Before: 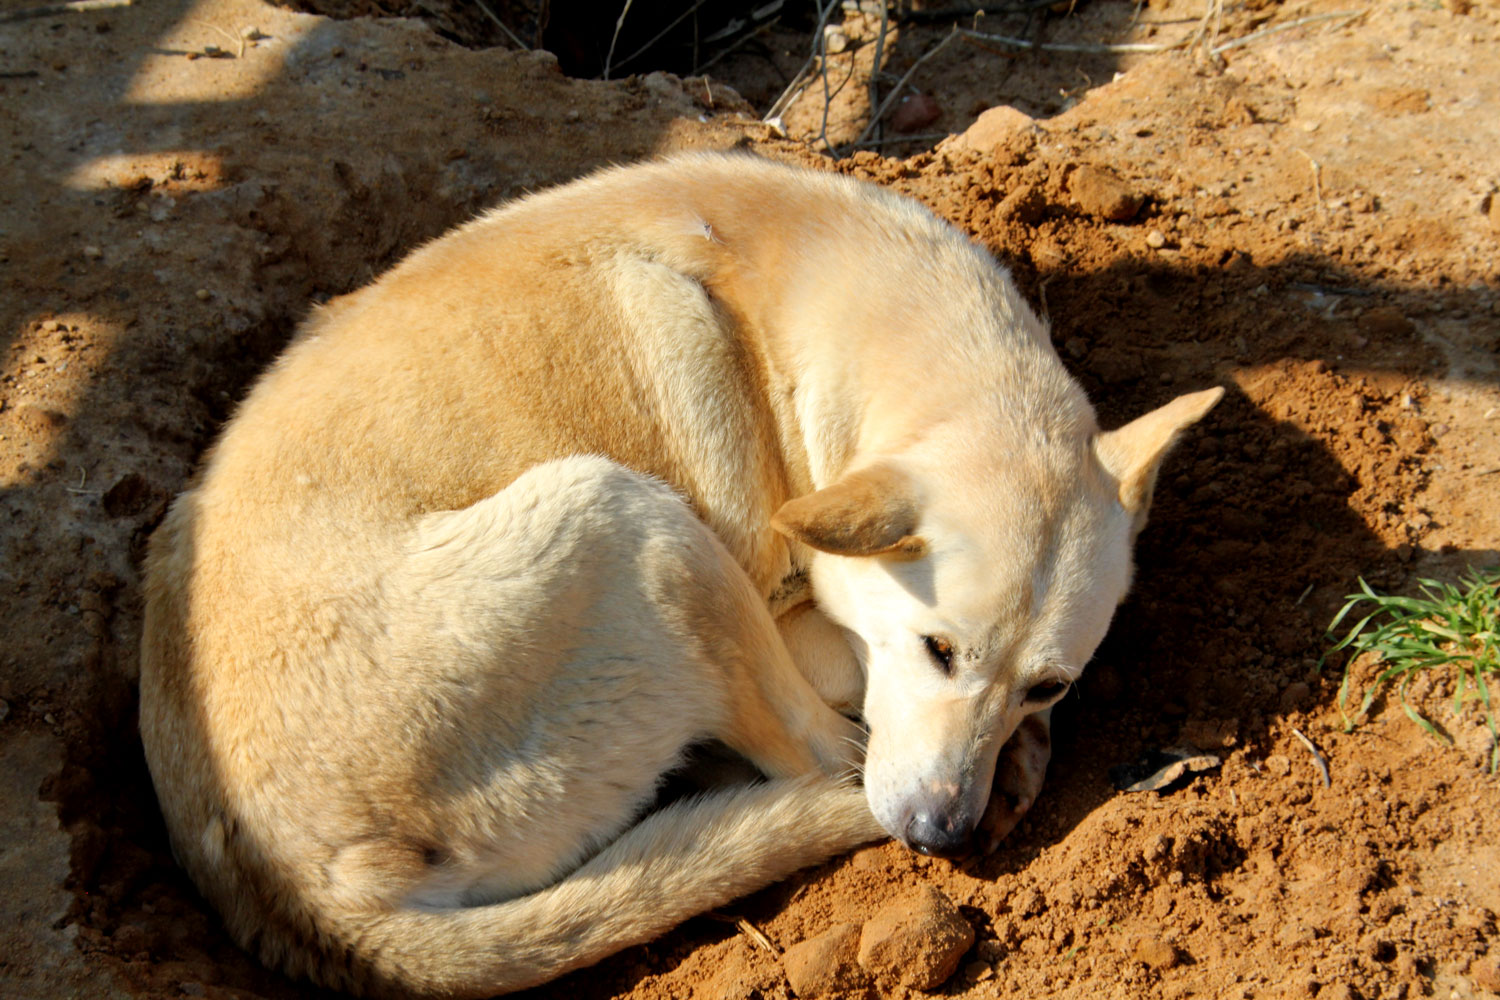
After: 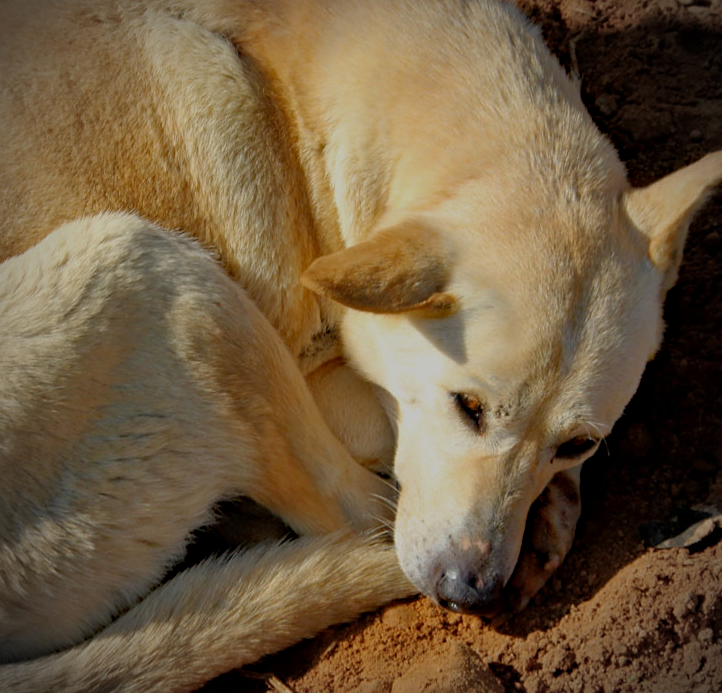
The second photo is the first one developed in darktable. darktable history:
crop: left 31.394%, top 24.368%, right 20.418%, bottom 6.323%
sharpen: amount 0.204
haze removal: strength 0.291, distance 0.257, compatibility mode true, adaptive false
vignetting: brightness -0.711, saturation -0.477
exposure: exposure 0.074 EV, compensate highlight preservation false
tone equalizer: -8 EV -0.017 EV, -7 EV 0.009 EV, -6 EV -0.006 EV, -5 EV 0.007 EV, -4 EV -0.051 EV, -3 EV -0.232 EV, -2 EV -0.642 EV, -1 EV -0.965 EV, +0 EV -0.989 EV
levels: levels [0, 0.492, 0.984]
